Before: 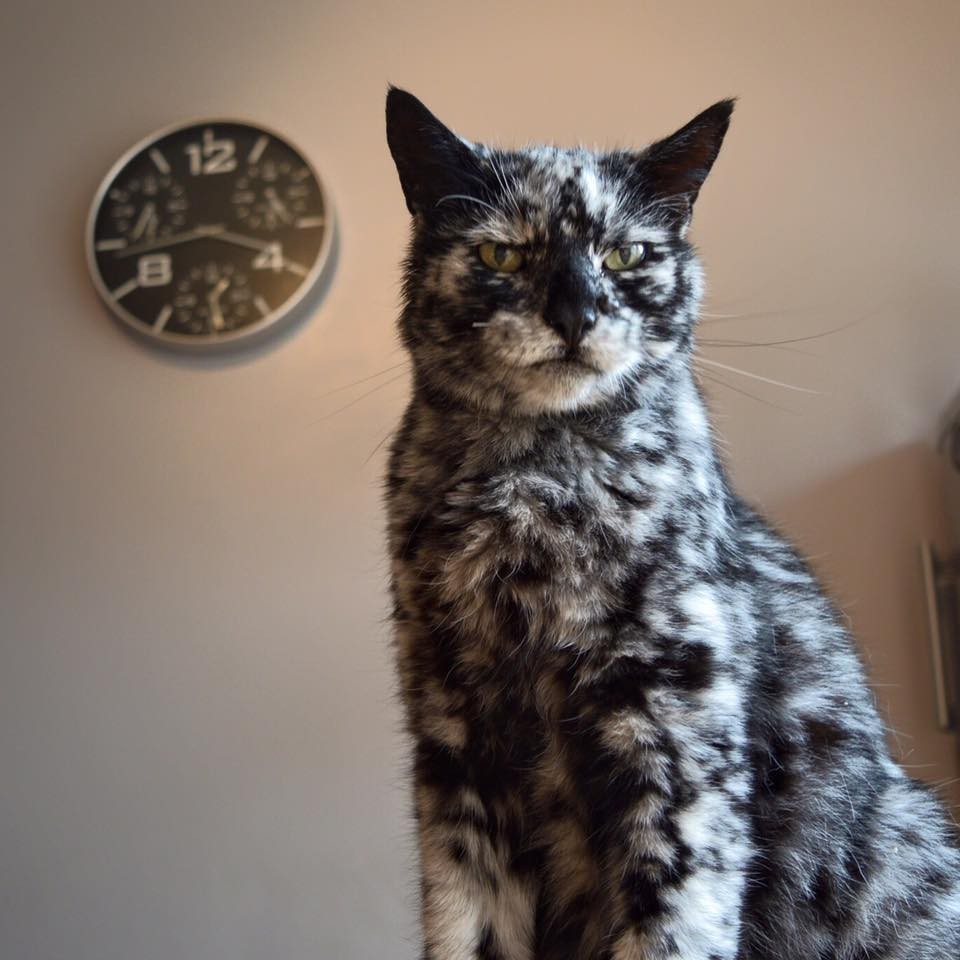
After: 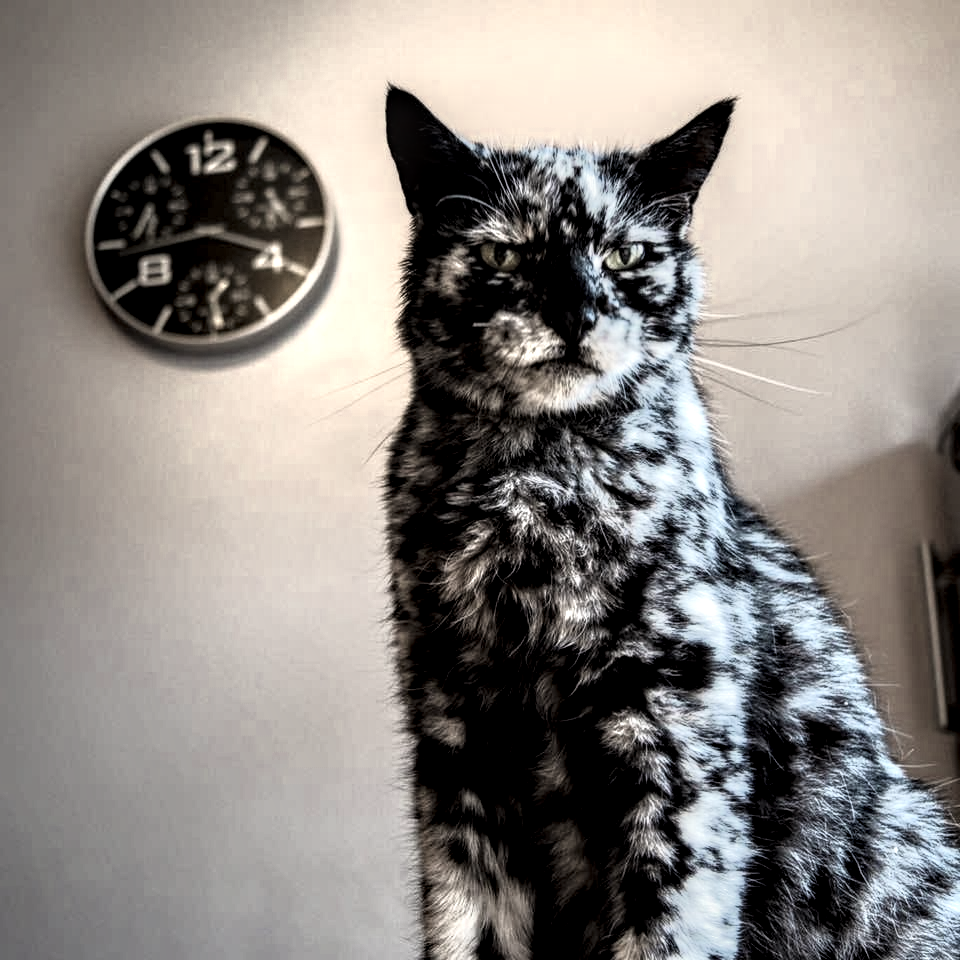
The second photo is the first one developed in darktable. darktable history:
tone curve: curves: ch0 [(0.016, 0.011) (0.084, 0.026) (0.469, 0.508) (0.721, 0.862) (1, 1)], color space Lab, linked channels, preserve colors none
local contrast: highlights 20%, shadows 70%, detail 170%
color zones: curves: ch0 [(0.25, 0.667) (0.758, 0.368)]; ch1 [(0.215, 0.245) (0.761, 0.373)]; ch2 [(0.247, 0.554) (0.761, 0.436)]
